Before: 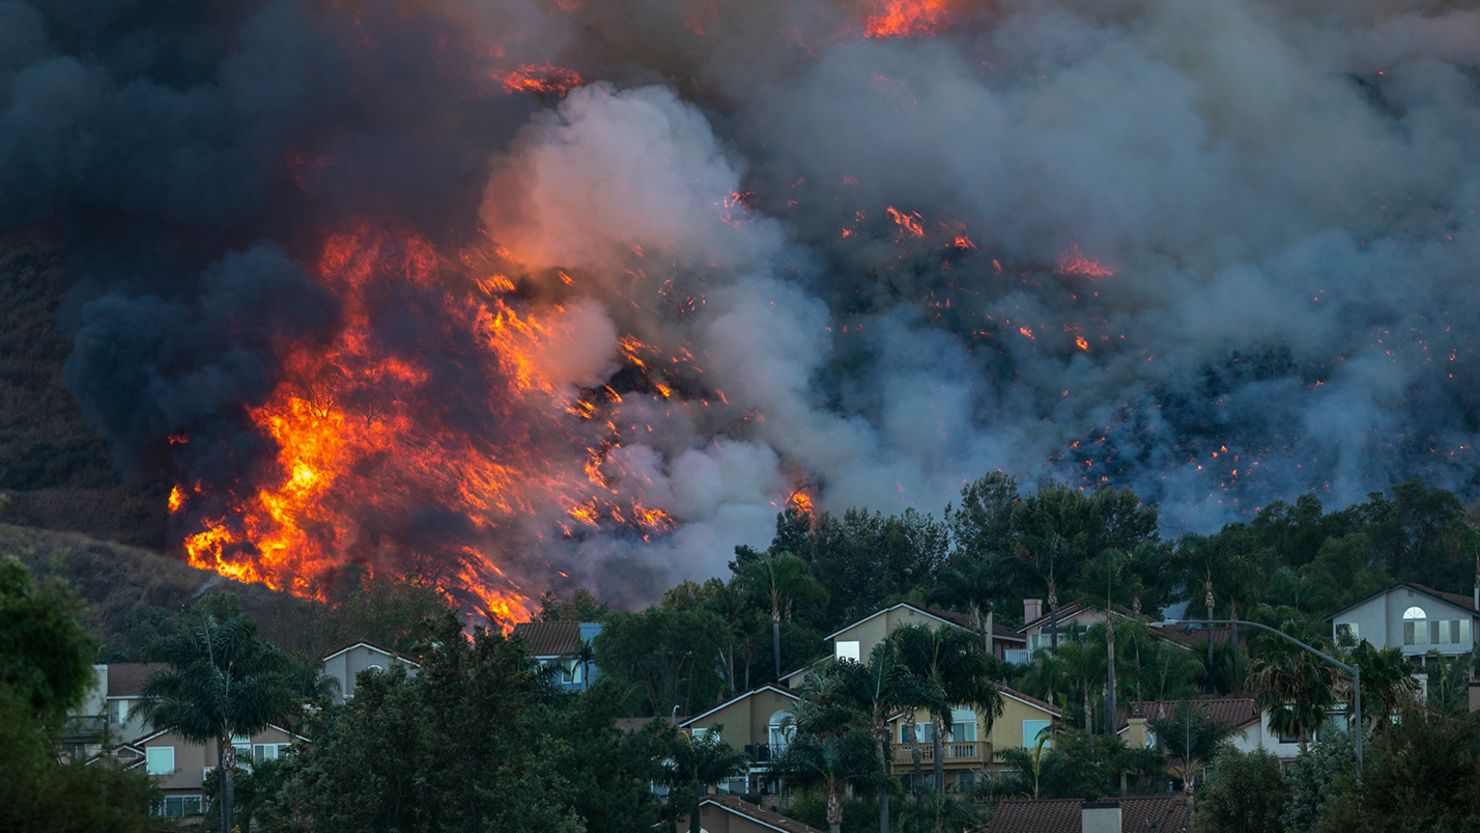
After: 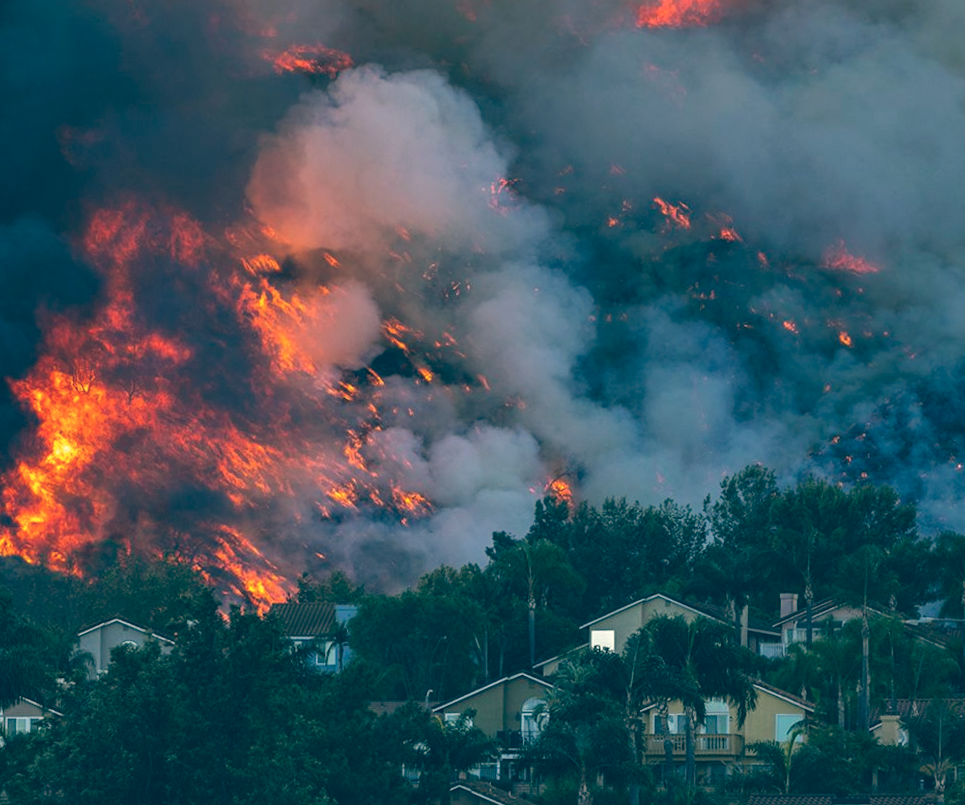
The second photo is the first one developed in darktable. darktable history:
color balance: lift [1.006, 0.985, 1.002, 1.015], gamma [1, 0.953, 1.008, 1.047], gain [1.076, 1.13, 1.004, 0.87]
crop: left 15.419%, right 17.914%
rotate and perspective: rotation 1.57°, crop left 0.018, crop right 0.982, crop top 0.039, crop bottom 0.961
